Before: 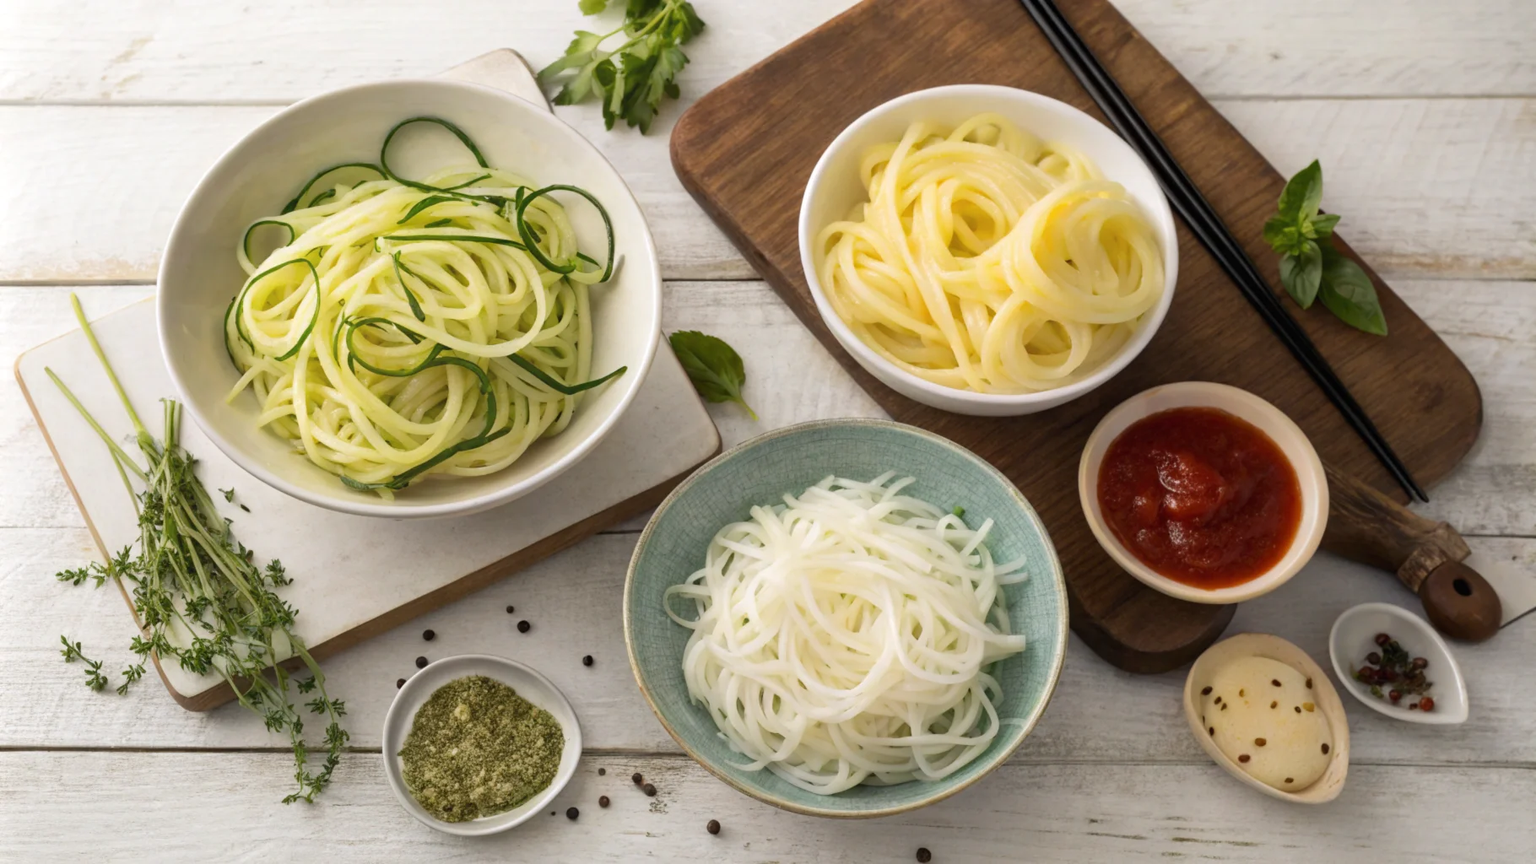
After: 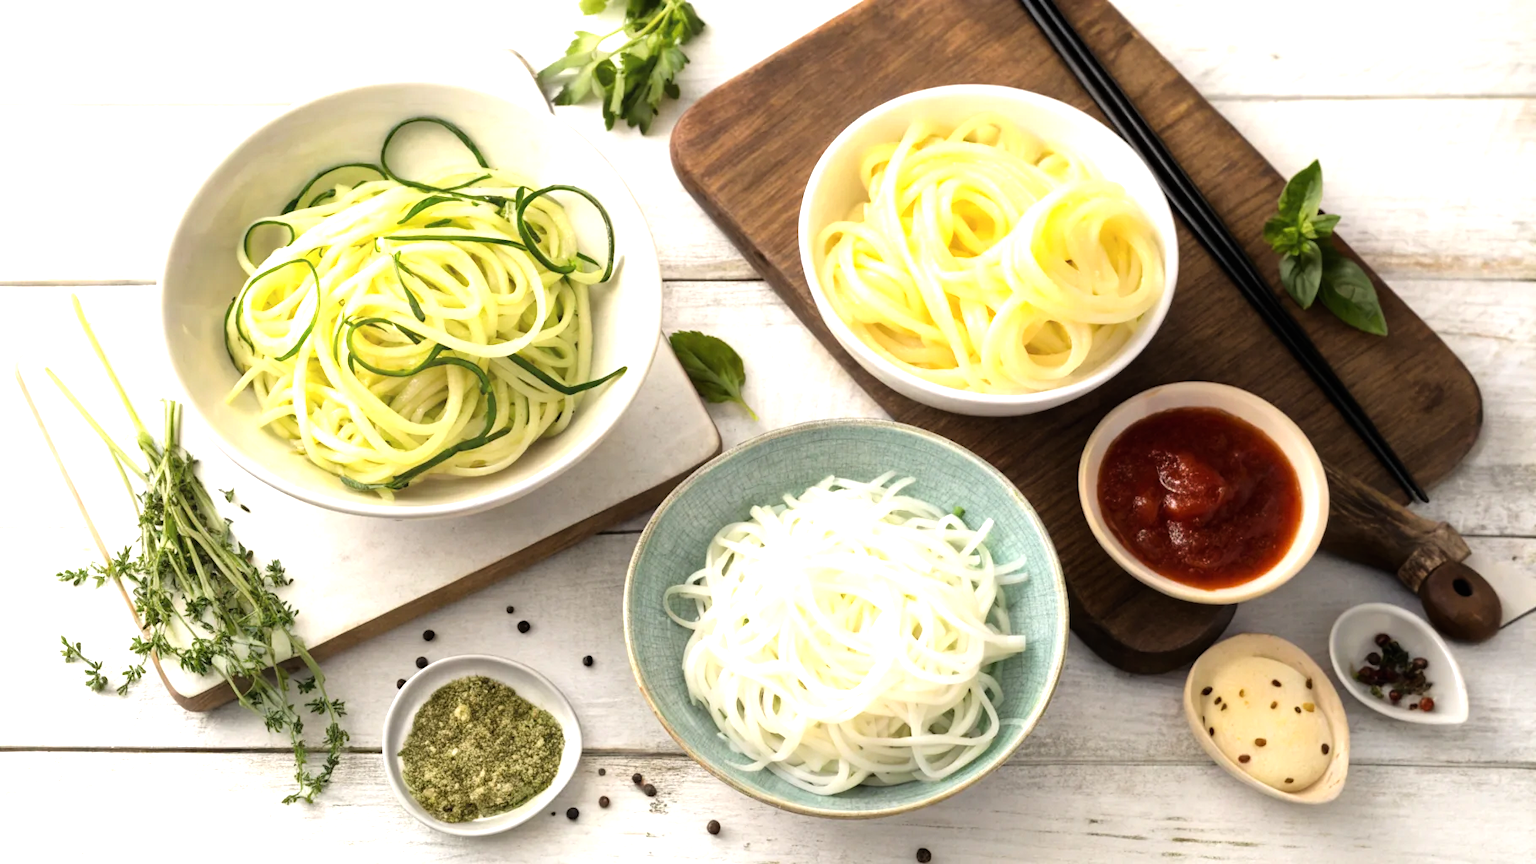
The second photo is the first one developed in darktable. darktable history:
tone equalizer: -8 EV -1.1 EV, -7 EV -0.982 EV, -6 EV -0.847 EV, -5 EV -0.562 EV, -3 EV 0.552 EV, -2 EV 0.847 EV, -1 EV 1.01 EV, +0 EV 1.05 EV, mask exposure compensation -0.489 EV
